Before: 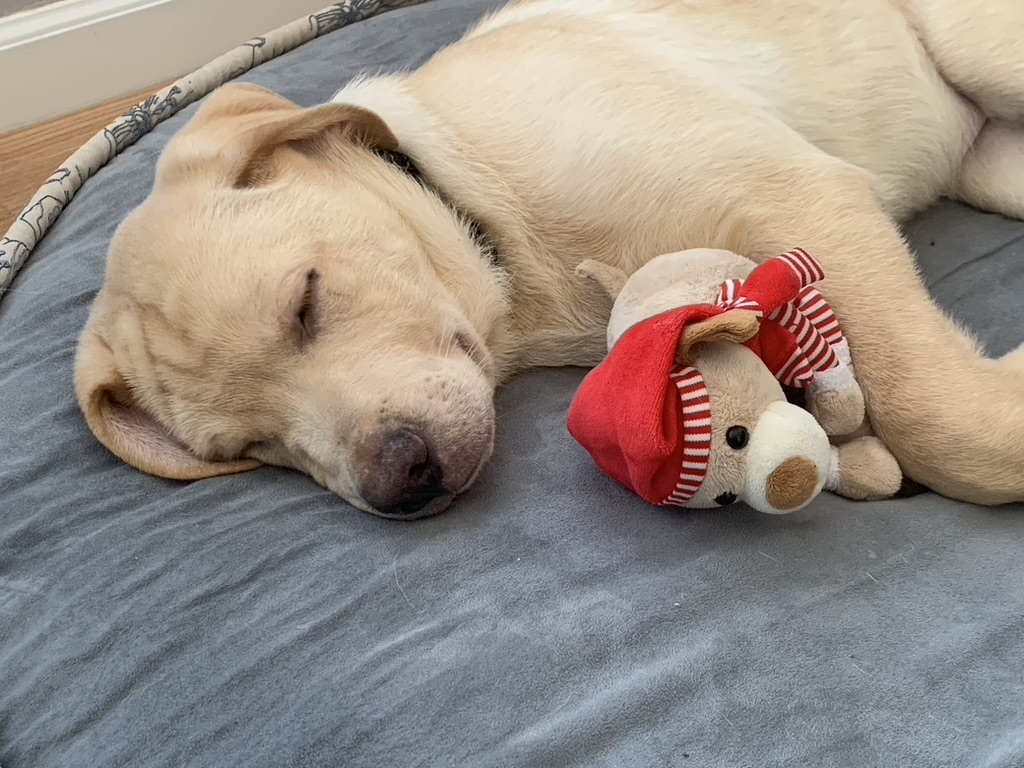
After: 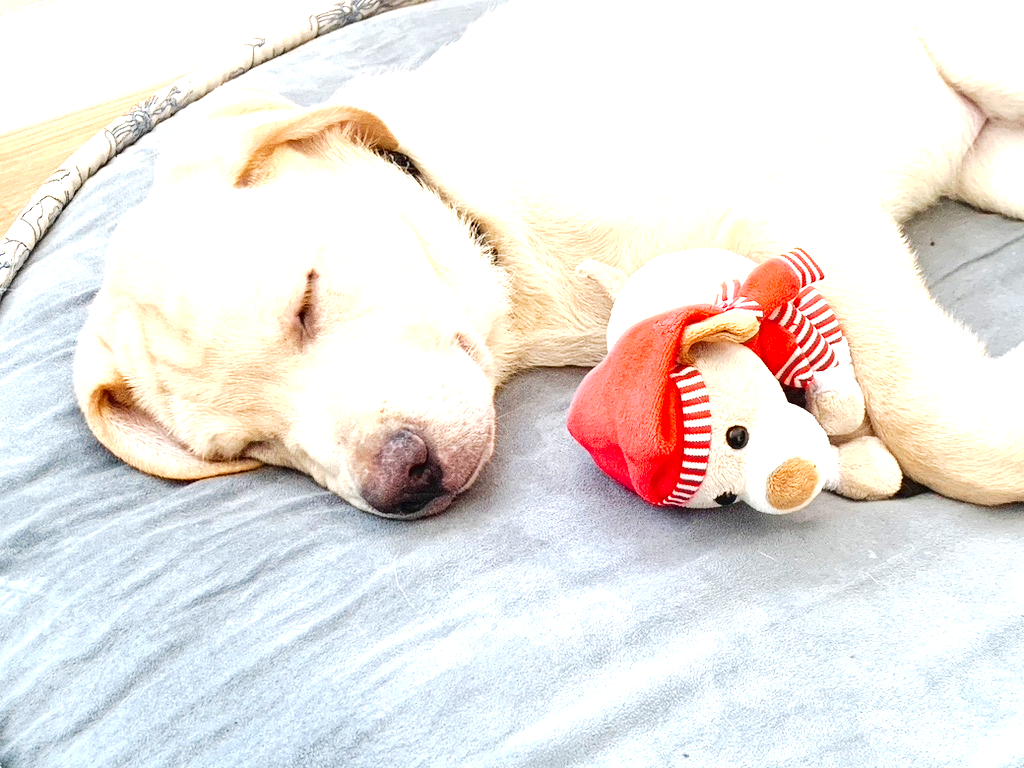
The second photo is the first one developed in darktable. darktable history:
tone curve: curves: ch0 [(0, 0) (0.003, 0.014) (0.011, 0.019) (0.025, 0.026) (0.044, 0.037) (0.069, 0.053) (0.1, 0.083) (0.136, 0.121) (0.177, 0.163) (0.224, 0.22) (0.277, 0.281) (0.335, 0.354) (0.399, 0.436) (0.468, 0.526) (0.543, 0.612) (0.623, 0.706) (0.709, 0.79) (0.801, 0.858) (0.898, 0.925) (1, 1)], preserve colors none
exposure: black level correction 0, exposure 1.975 EV, compensate exposure bias true, compensate highlight preservation false
